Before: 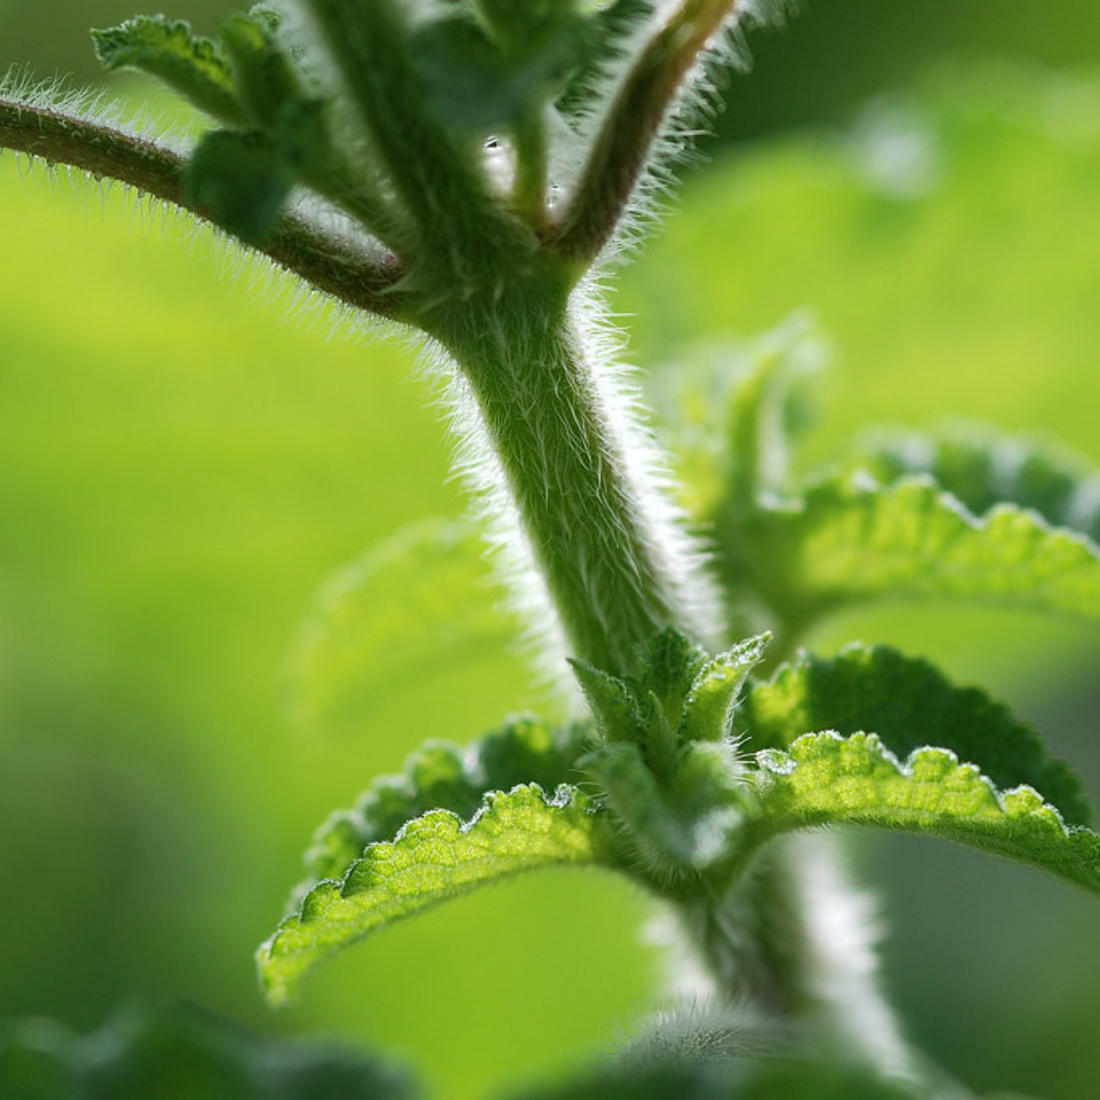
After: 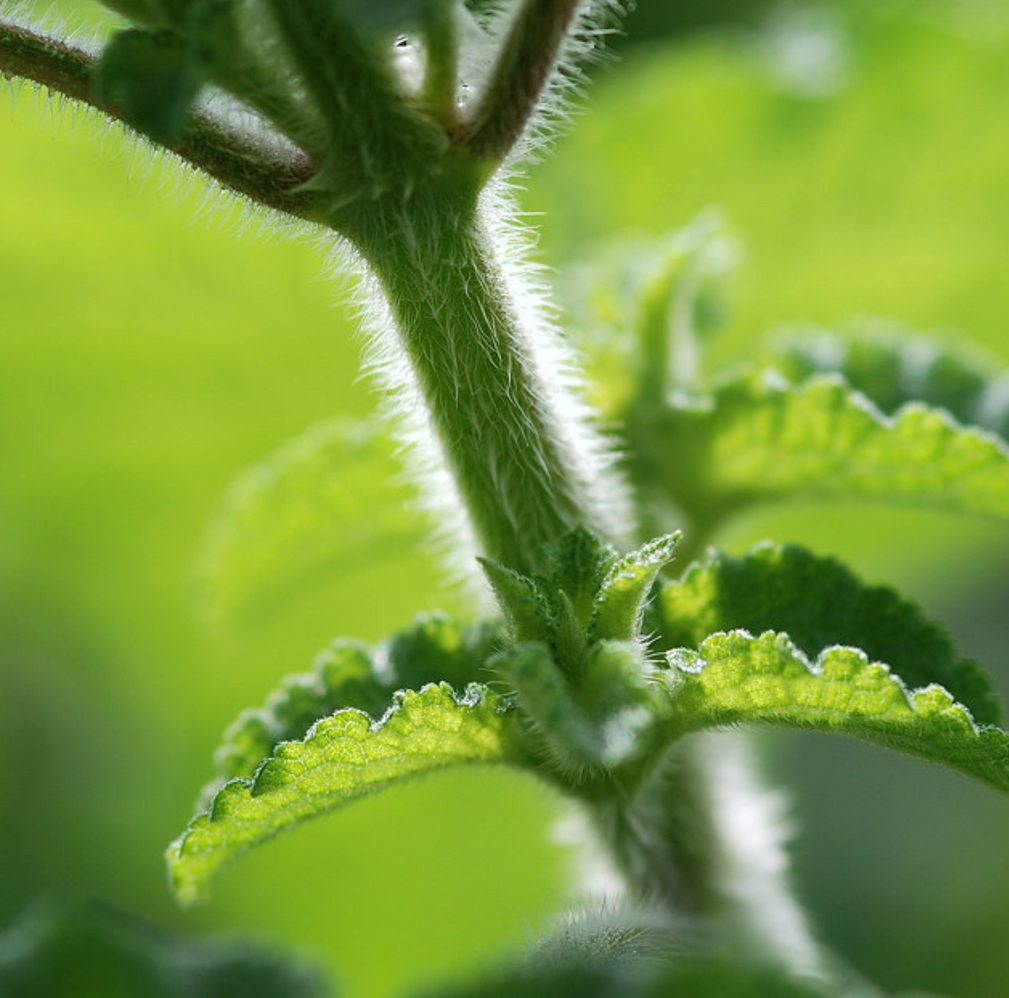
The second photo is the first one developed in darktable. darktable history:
tone equalizer: on, module defaults
crop and rotate: left 8.262%, top 9.226%
